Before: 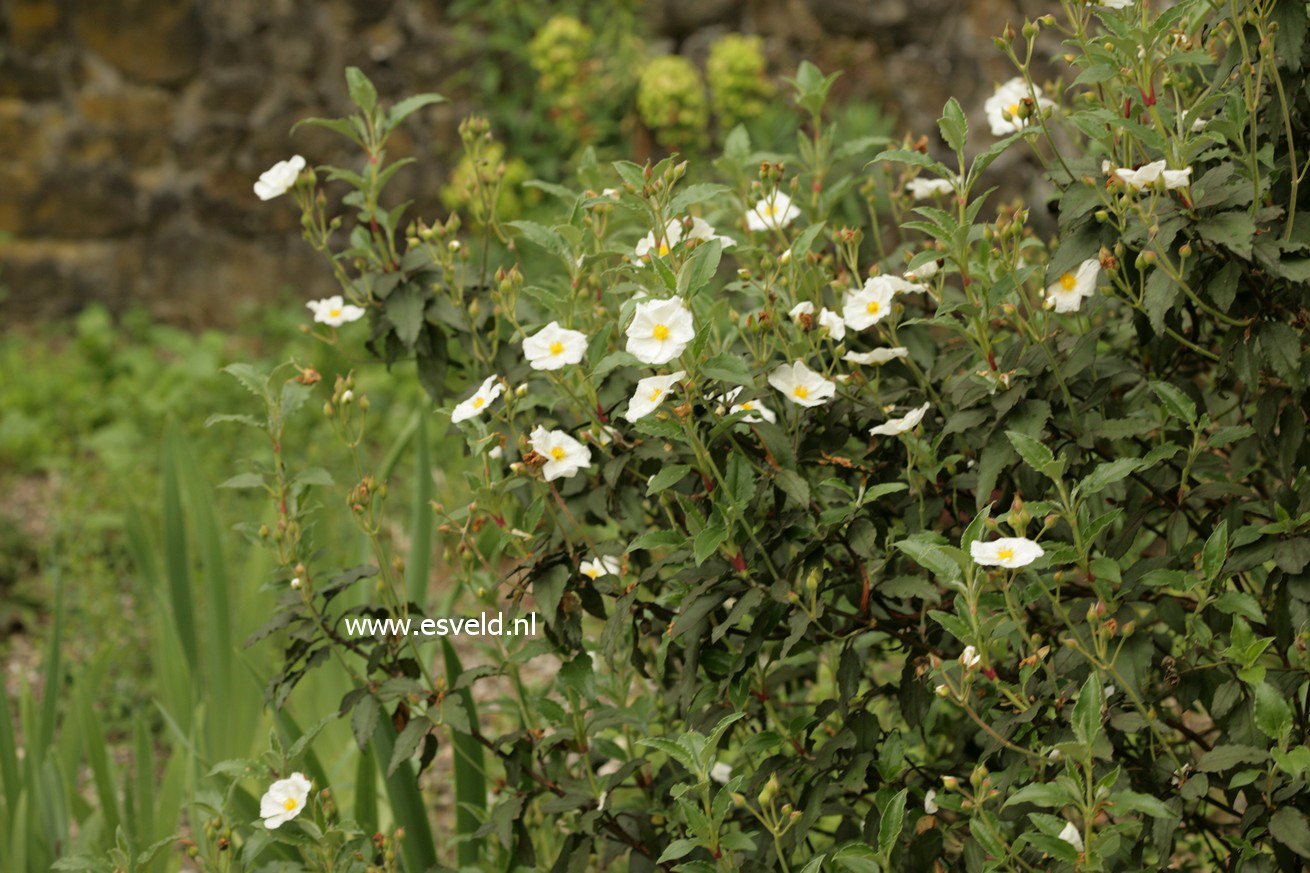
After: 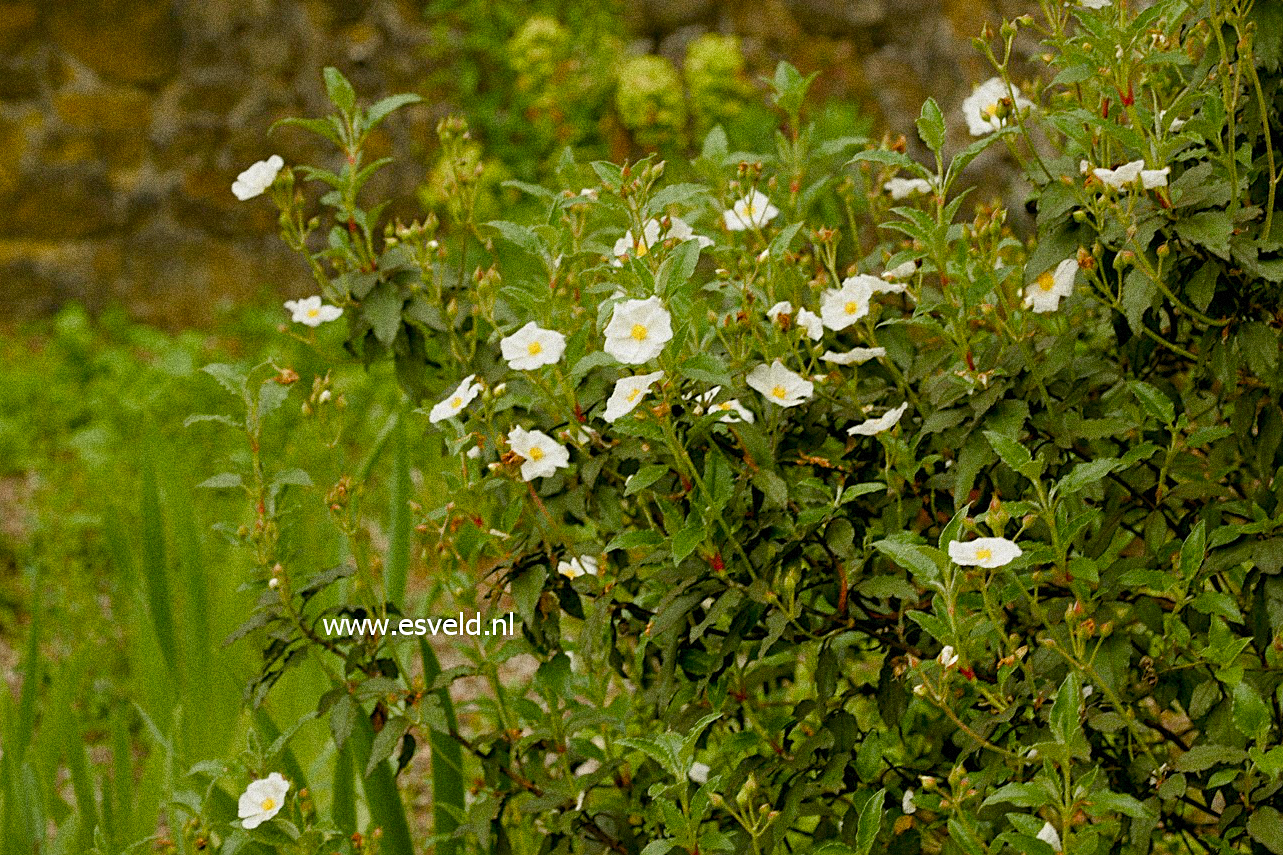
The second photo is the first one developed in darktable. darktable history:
color balance rgb: global offset › luminance -0.5%, perceptual saturation grading › highlights -17.77%, perceptual saturation grading › mid-tones 33.1%, perceptual saturation grading › shadows 50.52%, perceptual brilliance grading › highlights 10.8%, perceptual brilliance grading › shadows -10.8%, global vibrance 24.22%, contrast -25%
sharpen: on, module defaults
grain: coarseness 14.49 ISO, strength 48.04%, mid-tones bias 35%
crop: left 1.743%, right 0.268%, bottom 2.011%
